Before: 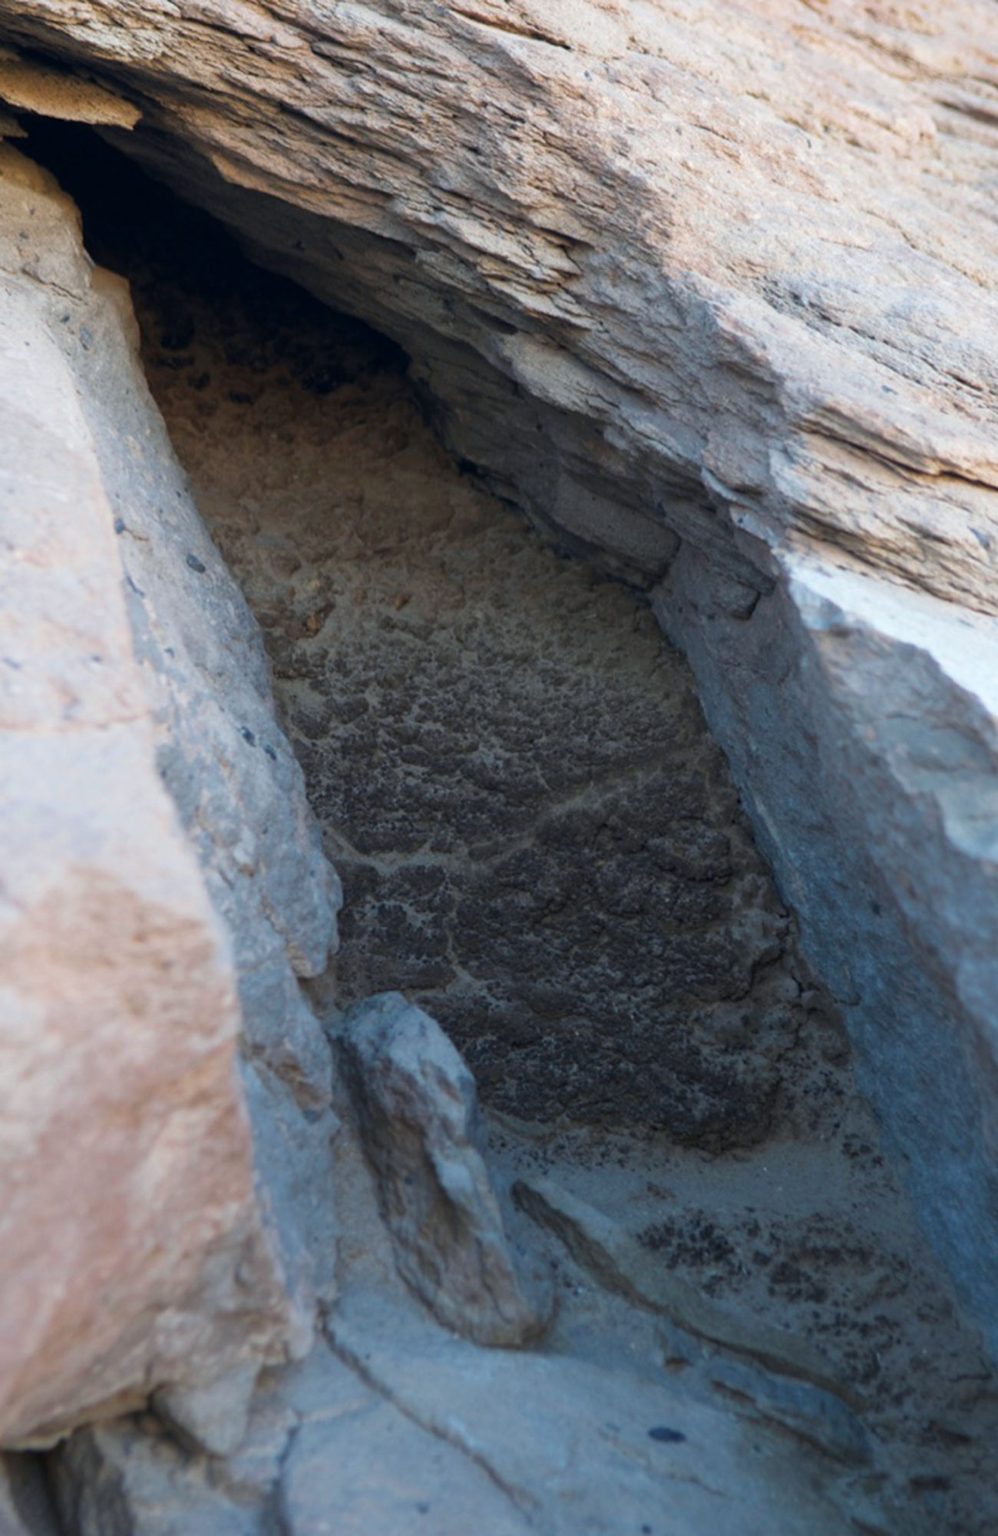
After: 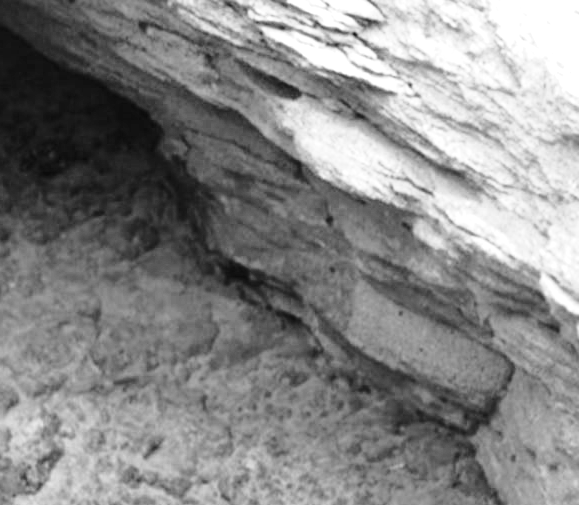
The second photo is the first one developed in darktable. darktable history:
crop: left 28.722%, top 16.827%, right 26.738%, bottom 57.914%
color calibration: output gray [0.246, 0.254, 0.501, 0], illuminant as shot in camera, x 0.358, y 0.373, temperature 4628.91 K
local contrast: mode bilateral grid, contrast 21, coarseness 49, detail 119%, midtone range 0.2
tone equalizer: -8 EV -0.404 EV, -7 EV -0.389 EV, -6 EV -0.361 EV, -5 EV -0.25 EV, -3 EV 0.214 EV, -2 EV 0.317 EV, -1 EV 0.371 EV, +0 EV 0.396 EV
base curve: curves: ch0 [(0, 0) (0.028, 0.03) (0.121, 0.232) (0.46, 0.748) (0.859, 0.968) (1, 1)], preserve colors none
exposure: black level correction 0, exposure 1.199 EV, compensate exposure bias true, compensate highlight preservation false
